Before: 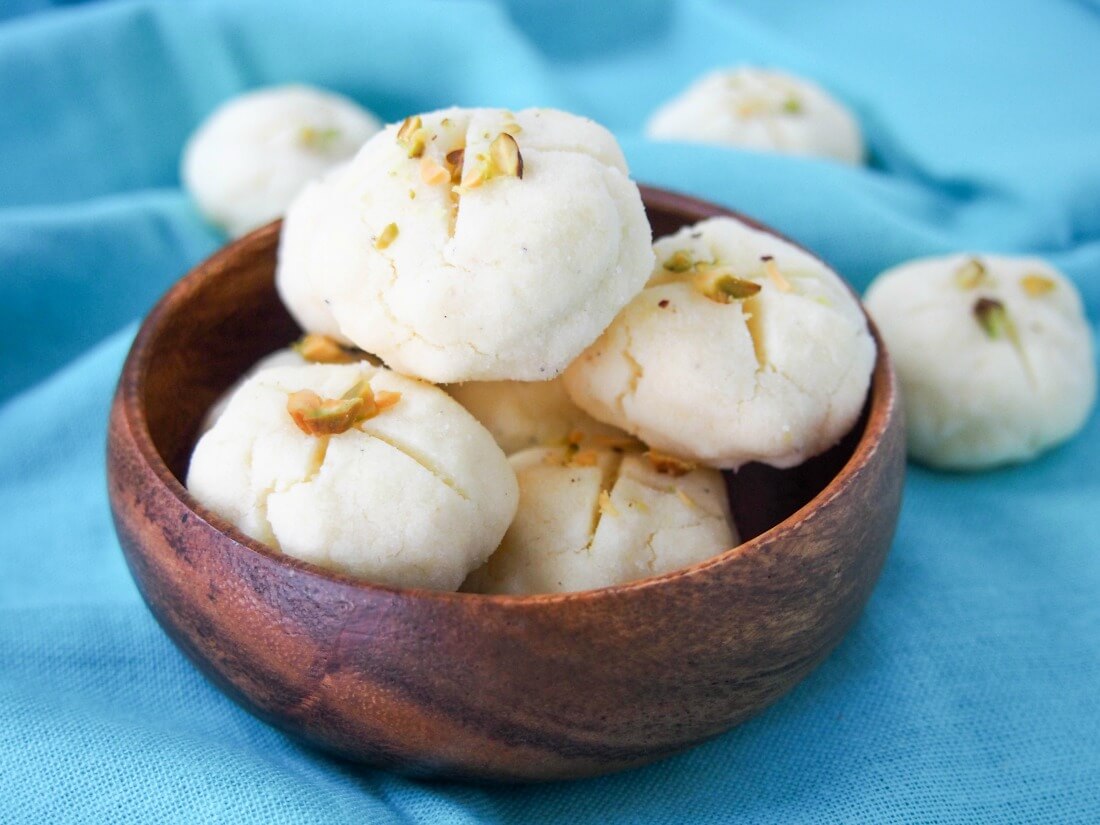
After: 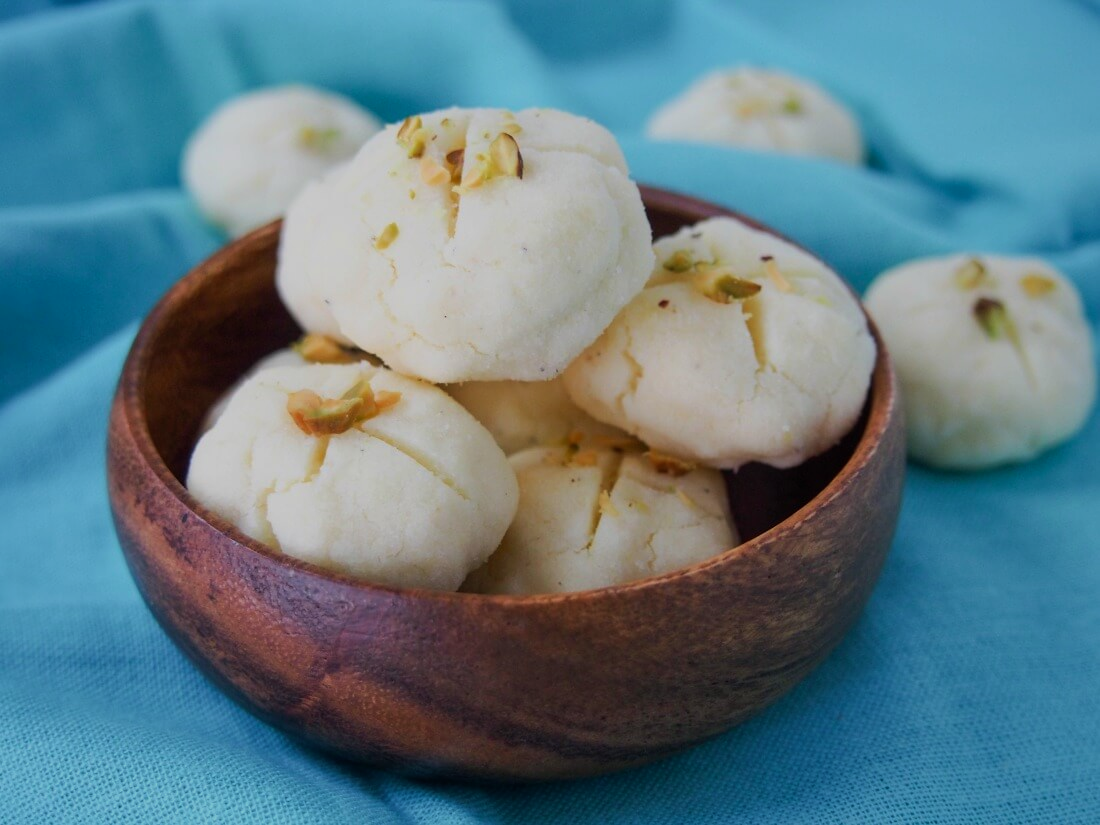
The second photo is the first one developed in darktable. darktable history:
velvia: strength 17%
exposure: black level correction 0, exposure -0.721 EV, compensate highlight preservation false
